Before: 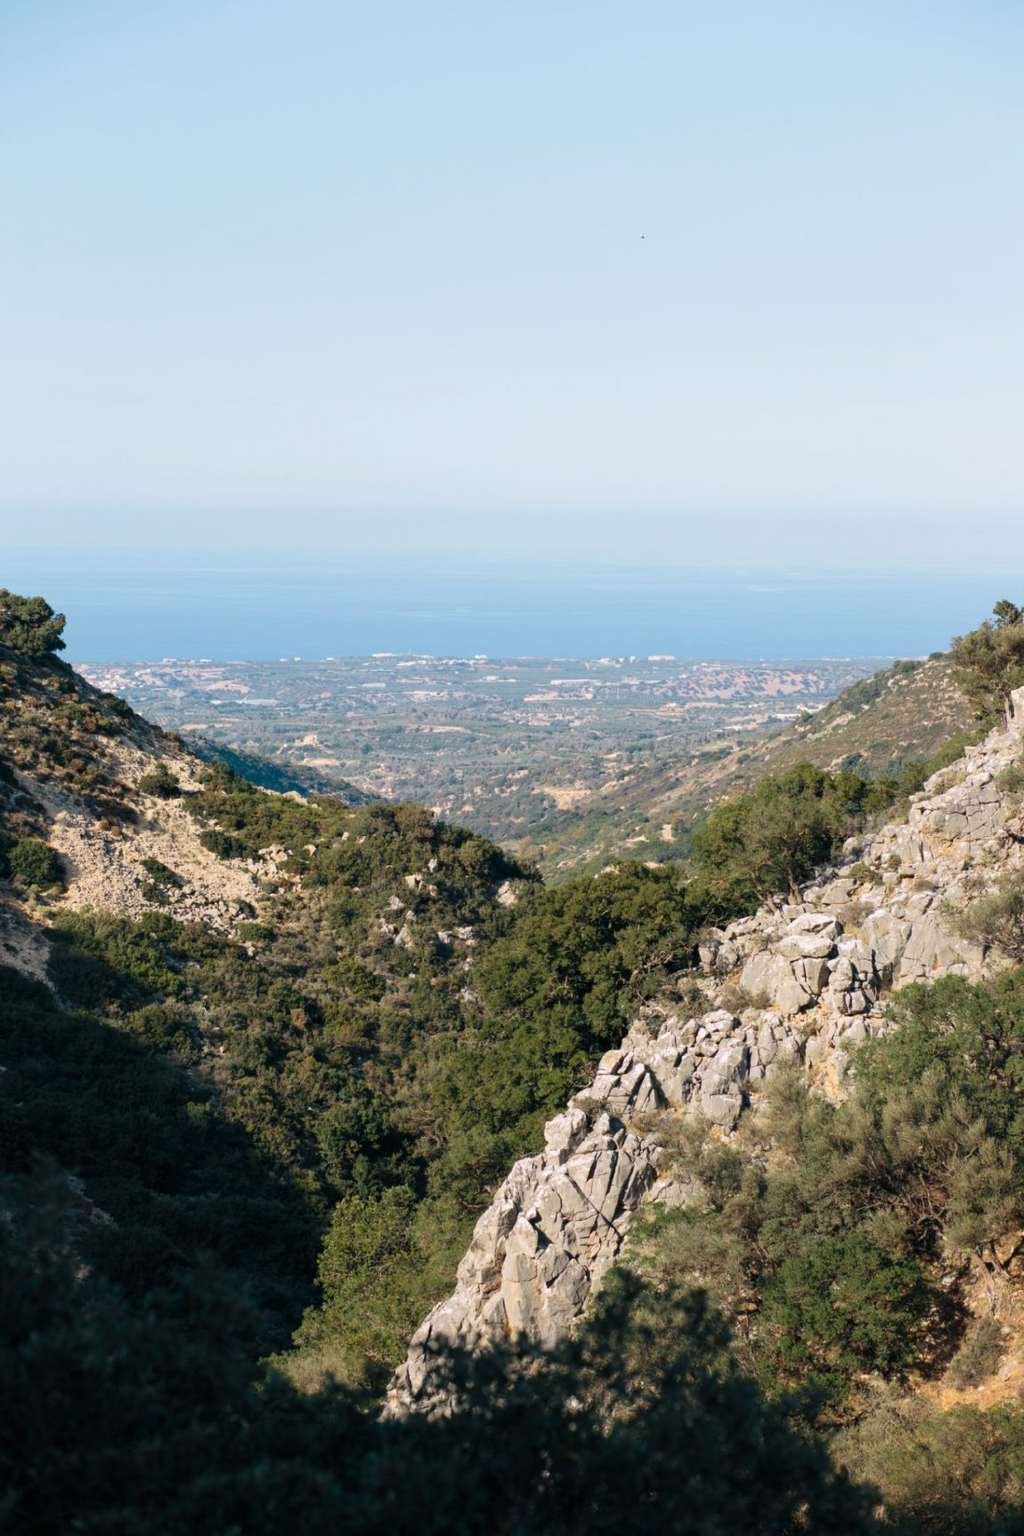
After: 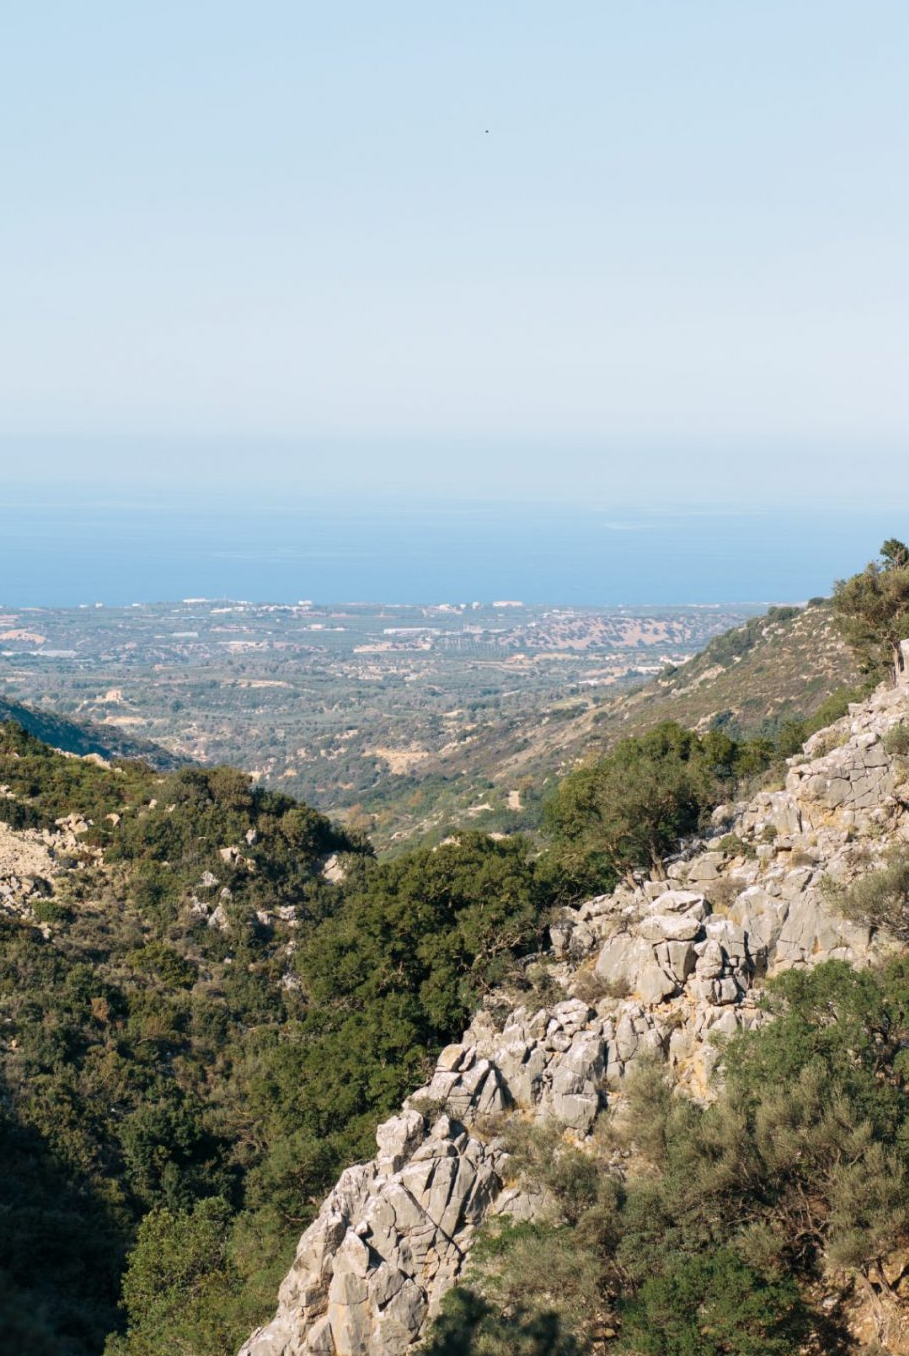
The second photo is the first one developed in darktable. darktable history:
crop and rotate: left 20.476%, top 7.877%, right 0.419%, bottom 13.51%
